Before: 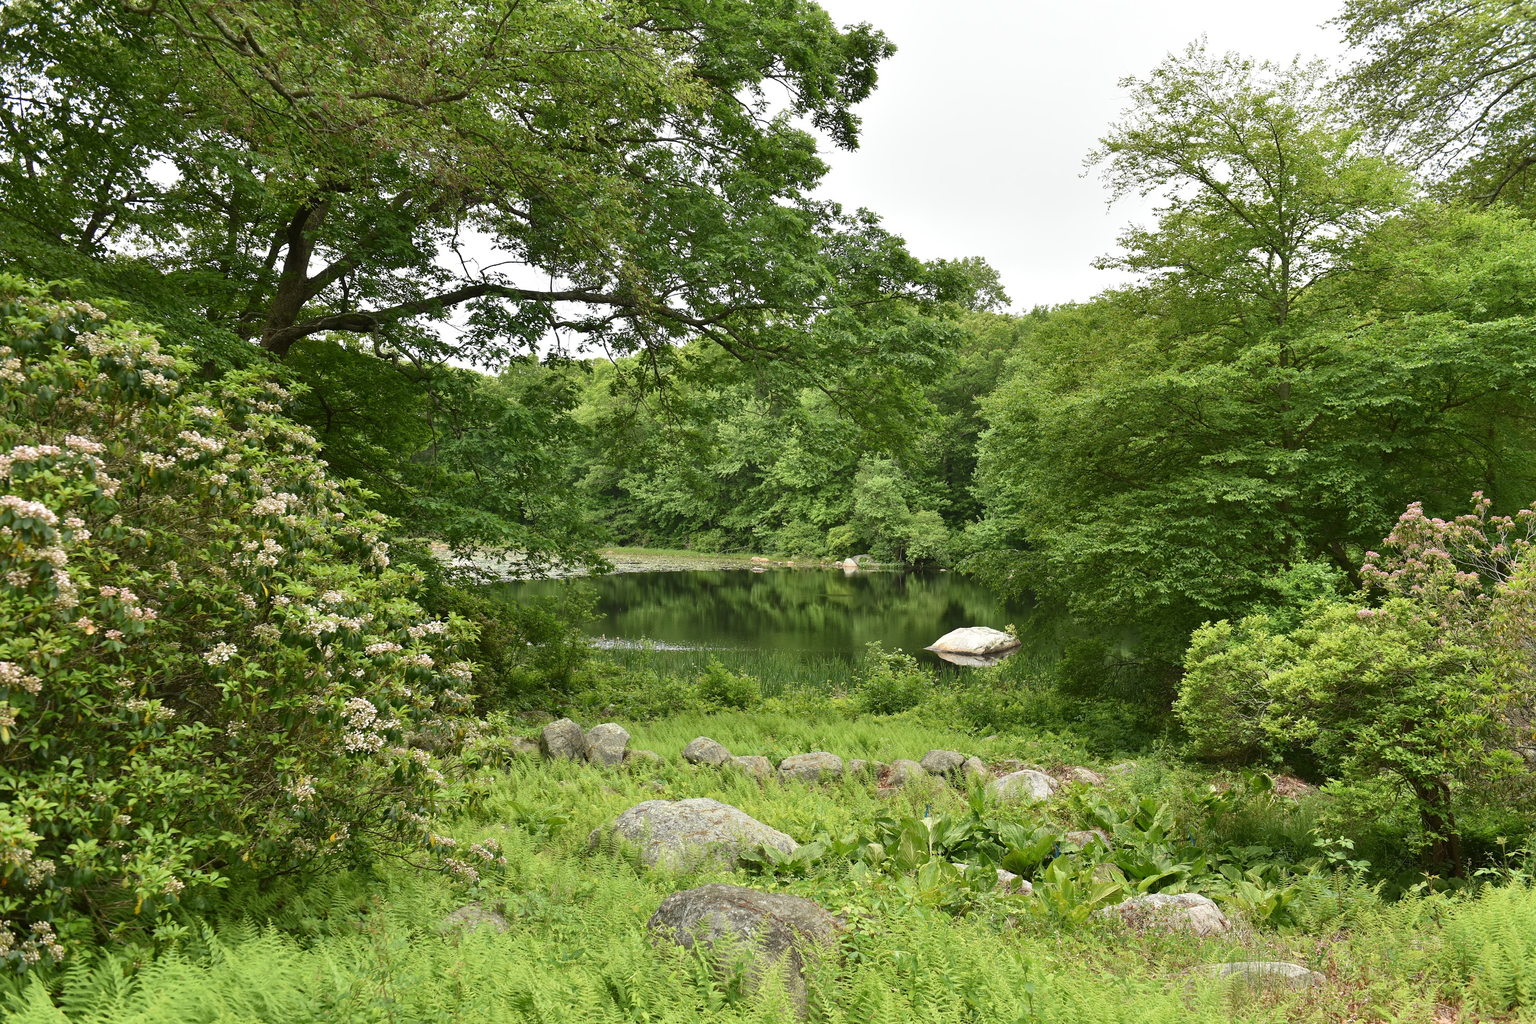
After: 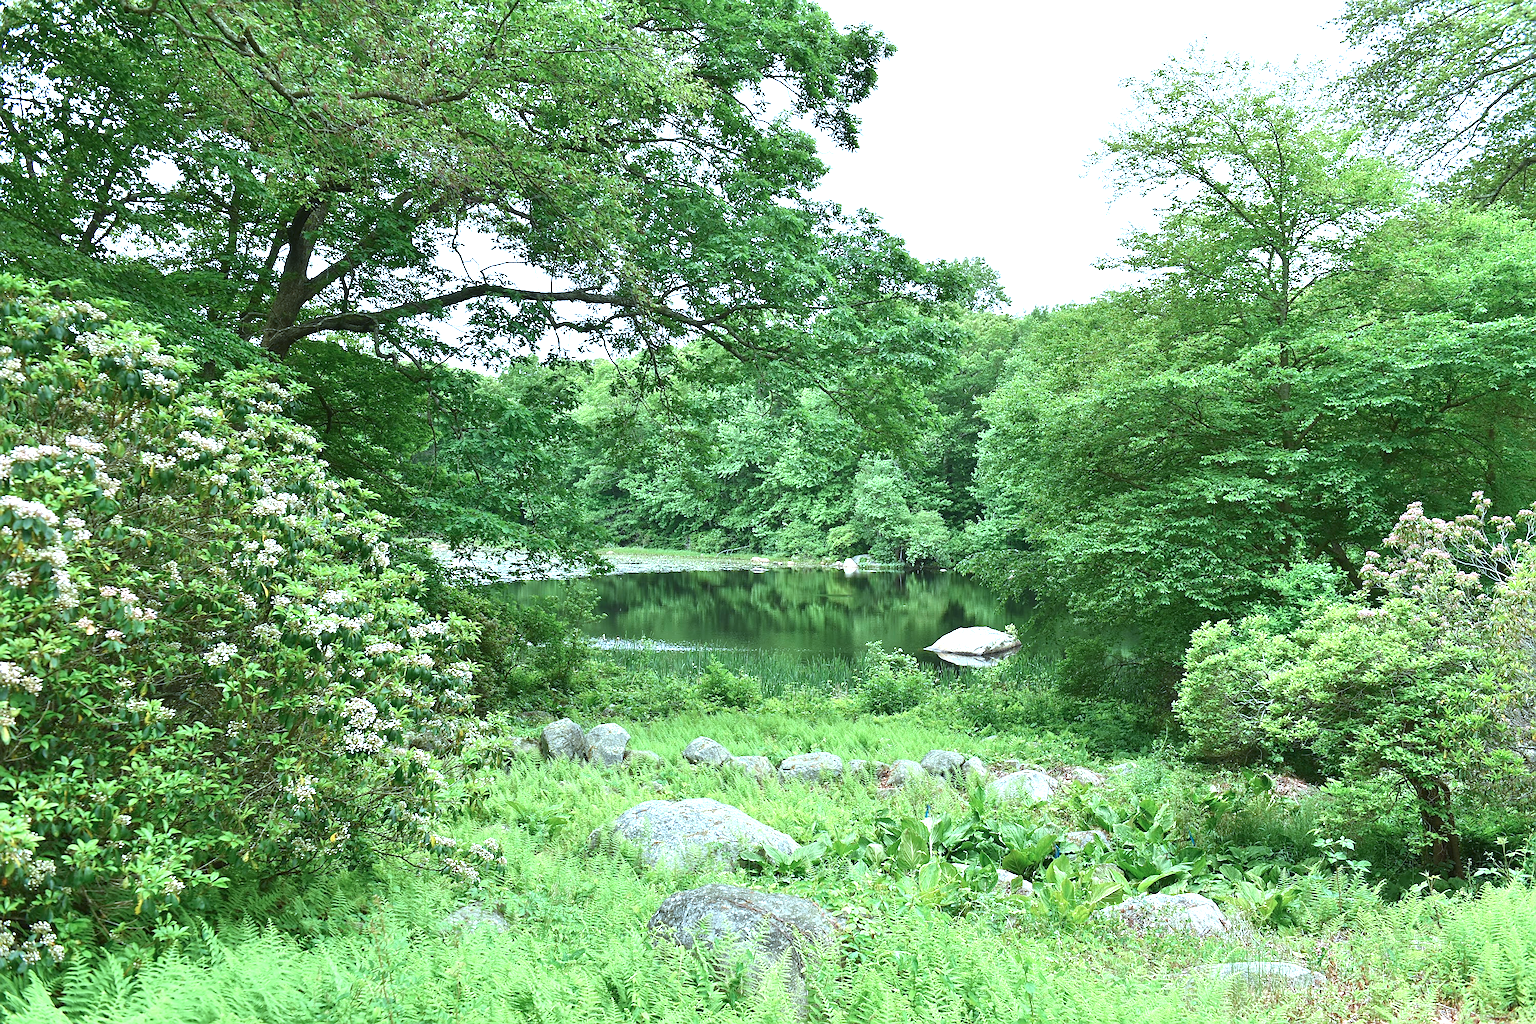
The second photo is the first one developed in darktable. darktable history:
exposure: black level correction 0, exposure 0.9 EV, compensate highlight preservation false
sharpen: on, module defaults
levels: levels [0, 0.499, 1]
color calibration: x 0.396, y 0.386, temperature 3669 K
